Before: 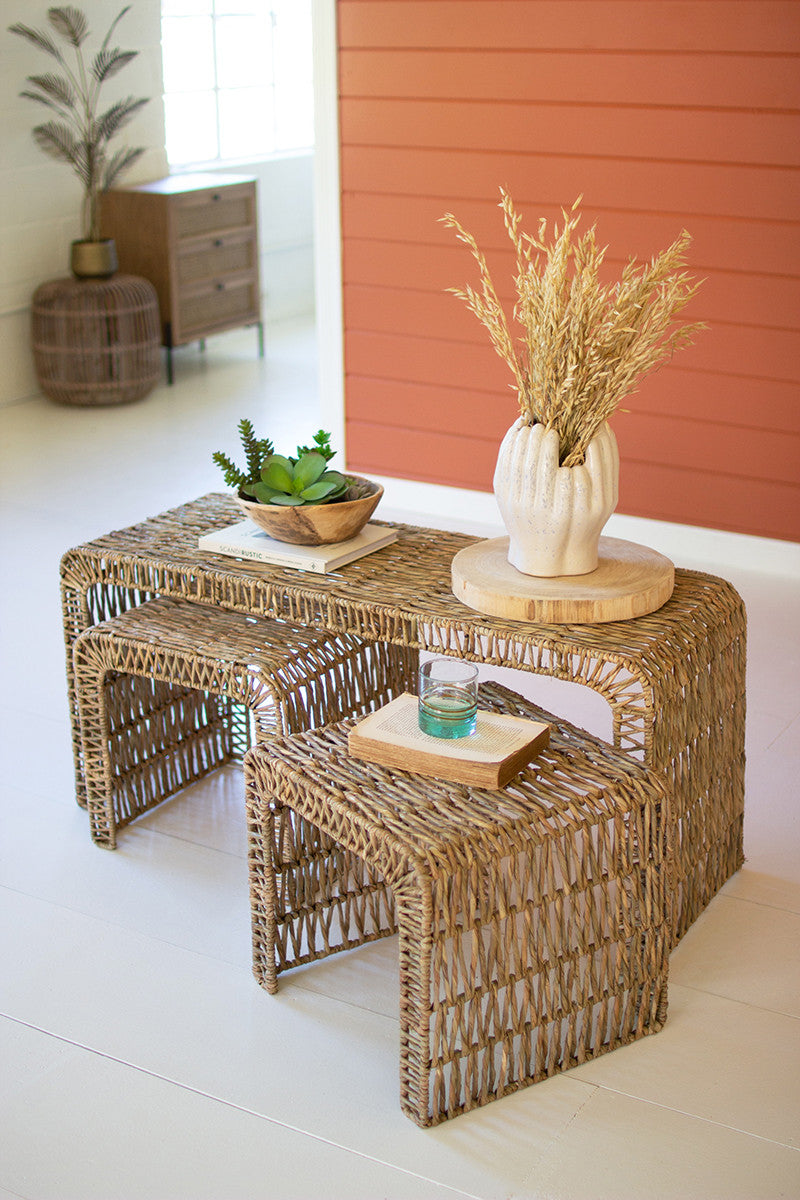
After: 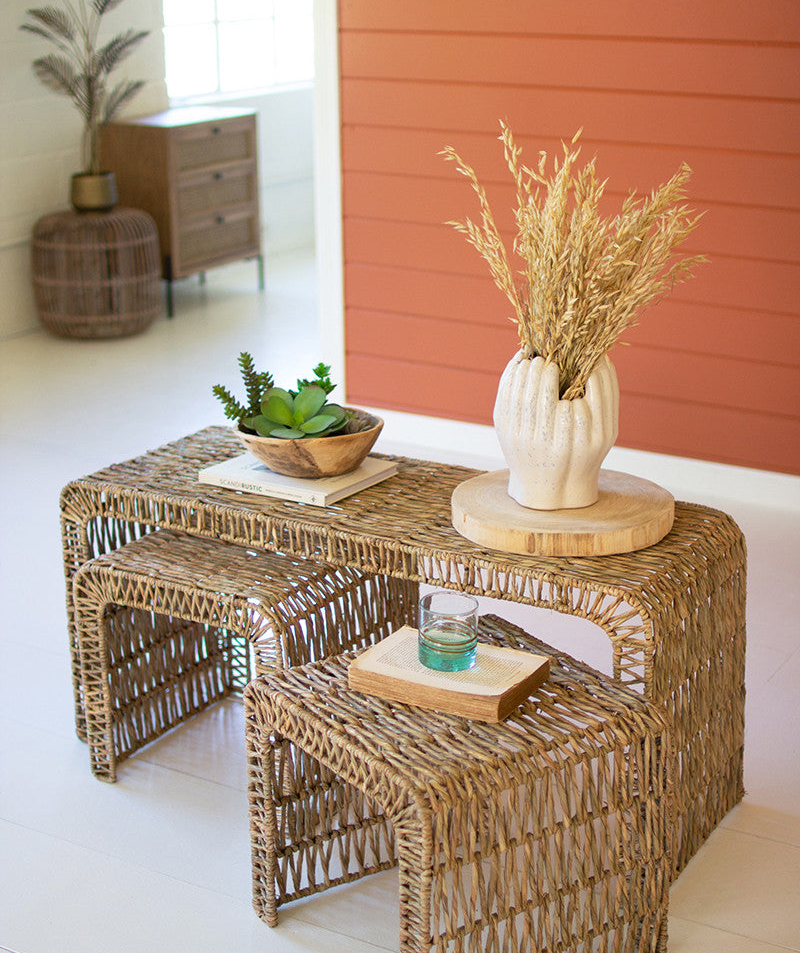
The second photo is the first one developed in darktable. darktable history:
crop and rotate: top 5.658%, bottom 14.855%
